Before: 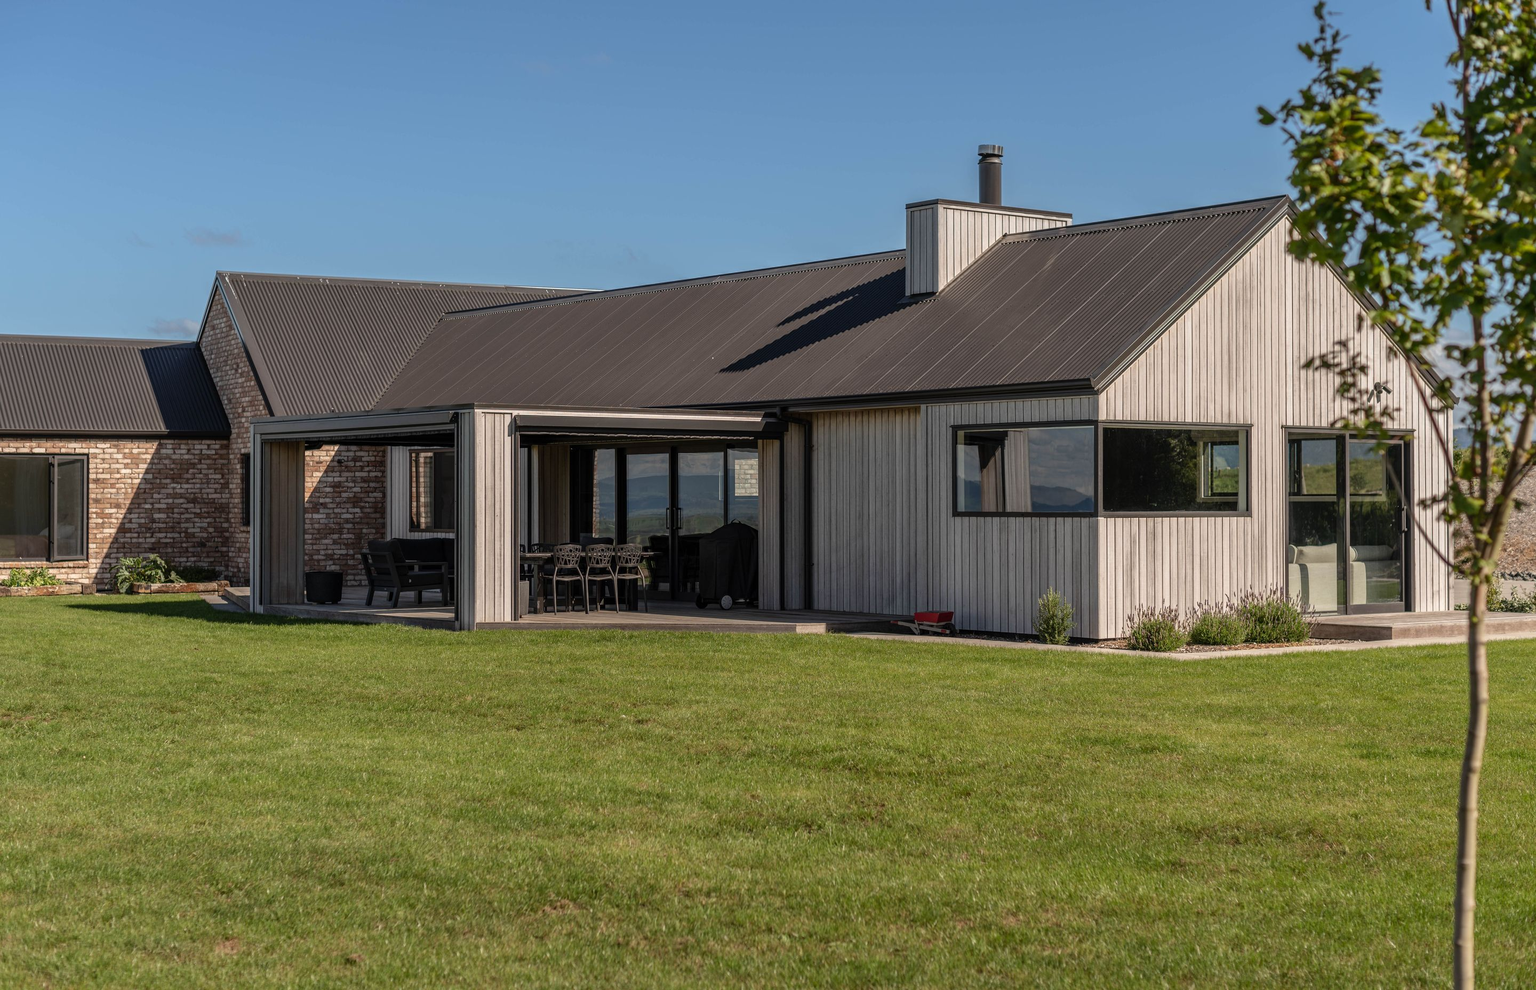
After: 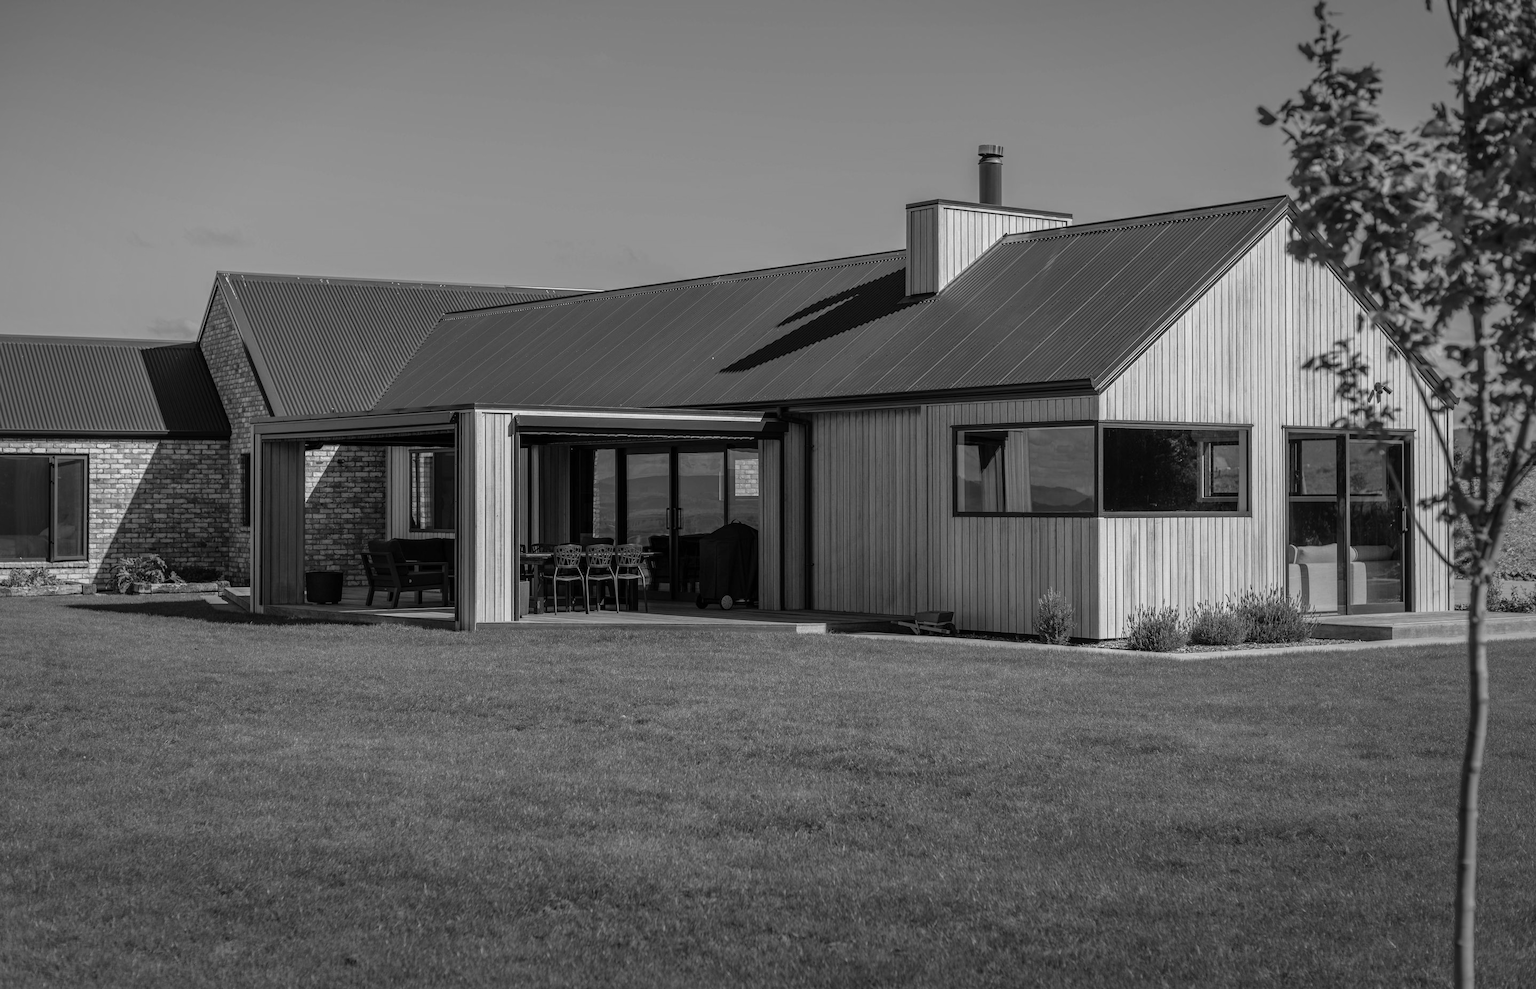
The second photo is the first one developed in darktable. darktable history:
tone equalizer: on, module defaults
vignetting: fall-off start 67.63%, fall-off radius 67.31%, center (-0.068, -0.316), automatic ratio true
exposure: exposure -0.15 EV, compensate exposure bias true, compensate highlight preservation false
color zones: curves: ch0 [(0.004, 0.588) (0.116, 0.636) (0.259, 0.476) (0.423, 0.464) (0.75, 0.5)]; ch1 [(0, 0) (0.143, 0) (0.286, 0) (0.429, 0) (0.571, 0) (0.714, 0) (0.857, 0)]
